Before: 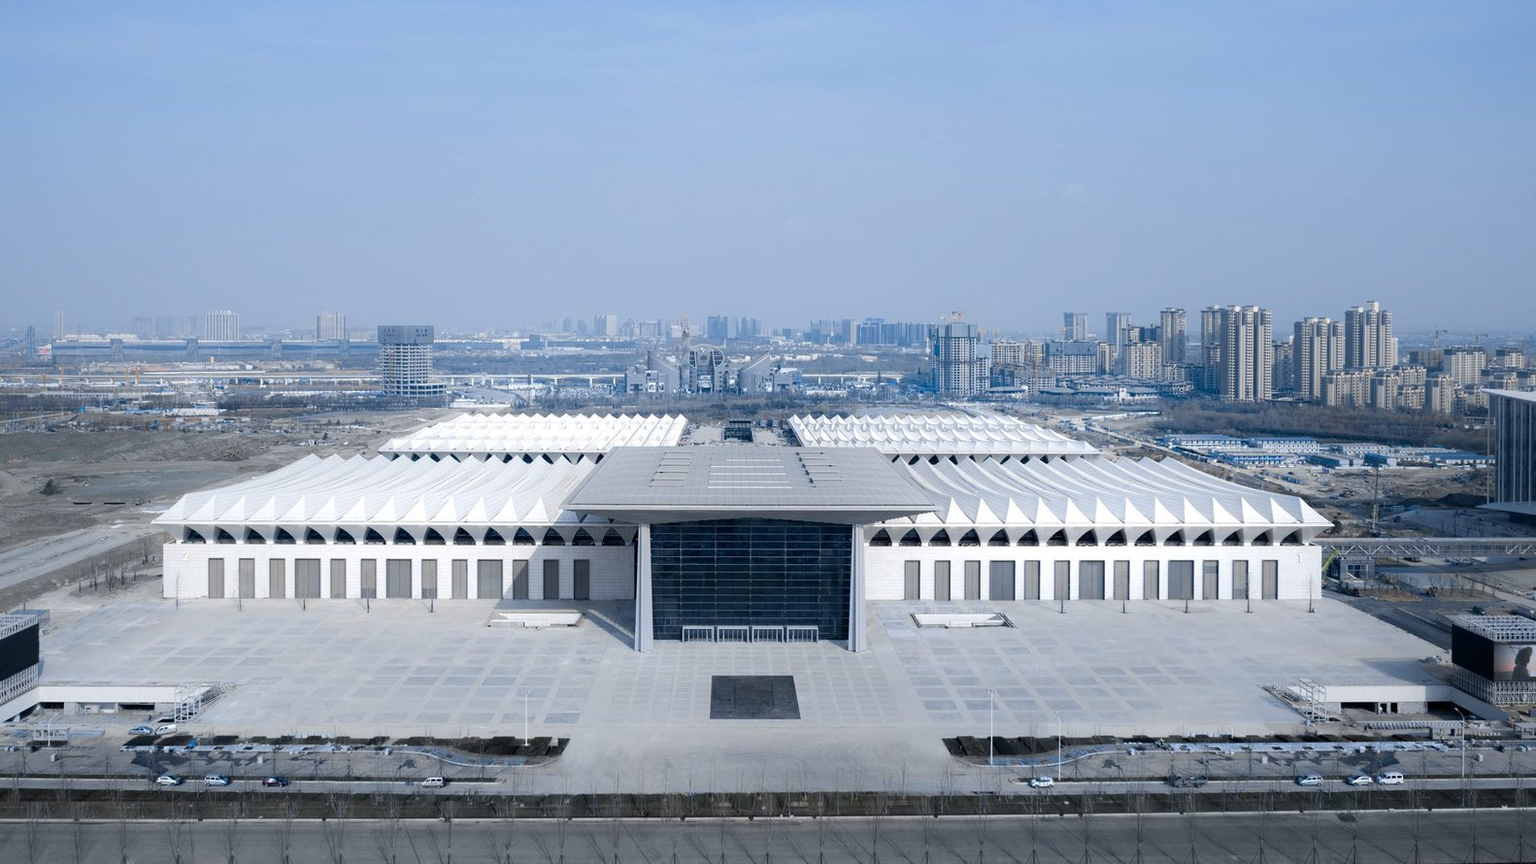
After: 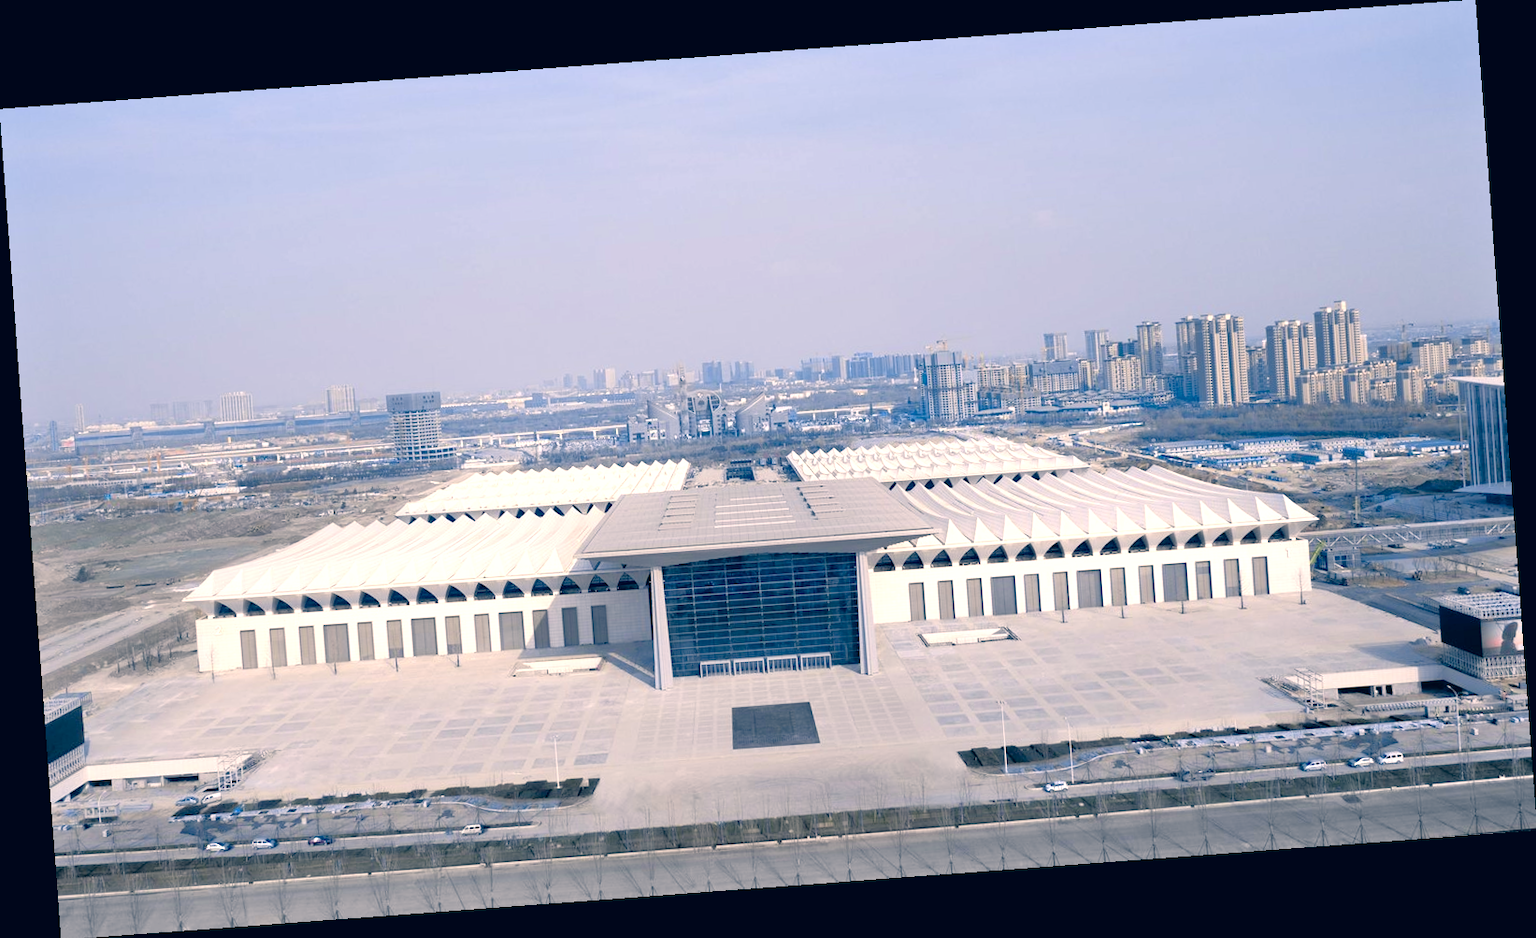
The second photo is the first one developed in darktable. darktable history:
exposure: exposure 0.367 EV, compensate highlight preservation false
rotate and perspective: rotation -4.25°, automatic cropping off
color correction: highlights a* 10.32, highlights b* 14.66, shadows a* -9.59, shadows b* -15.02
tone equalizer: -7 EV 0.15 EV, -6 EV 0.6 EV, -5 EV 1.15 EV, -4 EV 1.33 EV, -3 EV 1.15 EV, -2 EV 0.6 EV, -1 EV 0.15 EV, mask exposure compensation -0.5 EV
